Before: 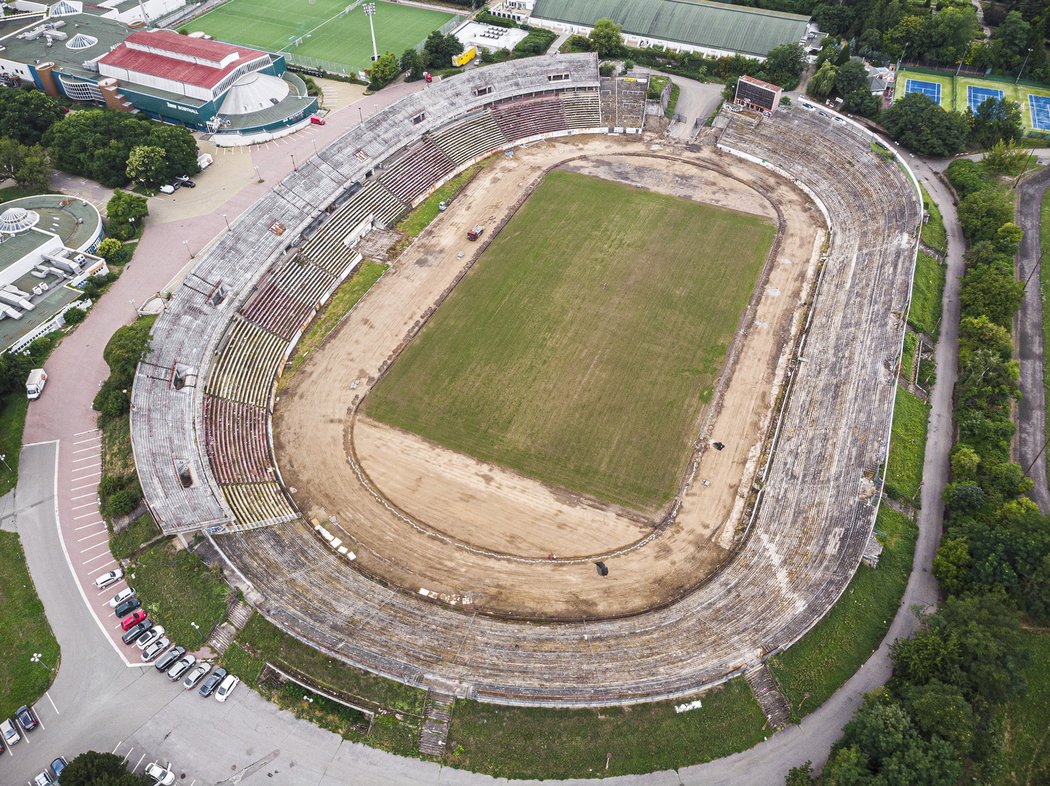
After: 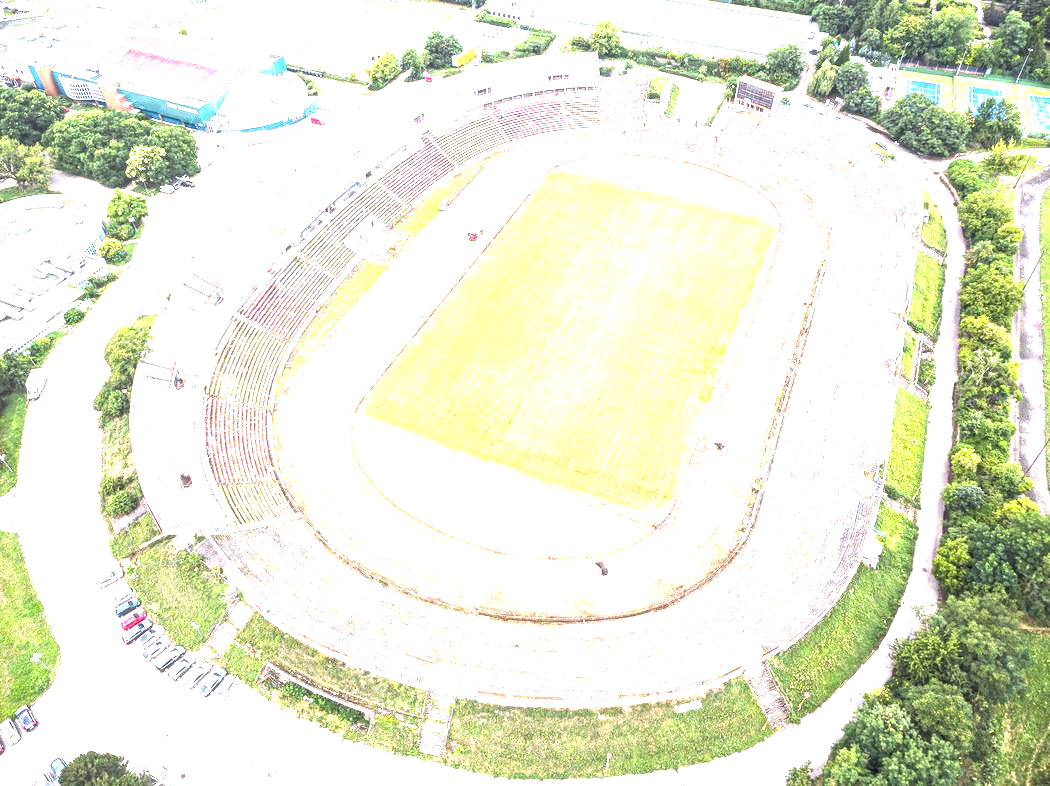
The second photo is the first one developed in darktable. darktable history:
tone curve: curves: ch0 [(0, 0) (0.003, 0.002) (0.011, 0.009) (0.025, 0.022) (0.044, 0.041) (0.069, 0.059) (0.1, 0.082) (0.136, 0.106) (0.177, 0.138) (0.224, 0.179) (0.277, 0.226) (0.335, 0.28) (0.399, 0.342) (0.468, 0.413) (0.543, 0.493) (0.623, 0.591) (0.709, 0.699) (0.801, 0.804) (0.898, 0.899) (1, 1)], color space Lab, independent channels, preserve colors none
local contrast: on, module defaults
exposure: black level correction 0.001, exposure 2.703 EV, compensate highlight preservation false
